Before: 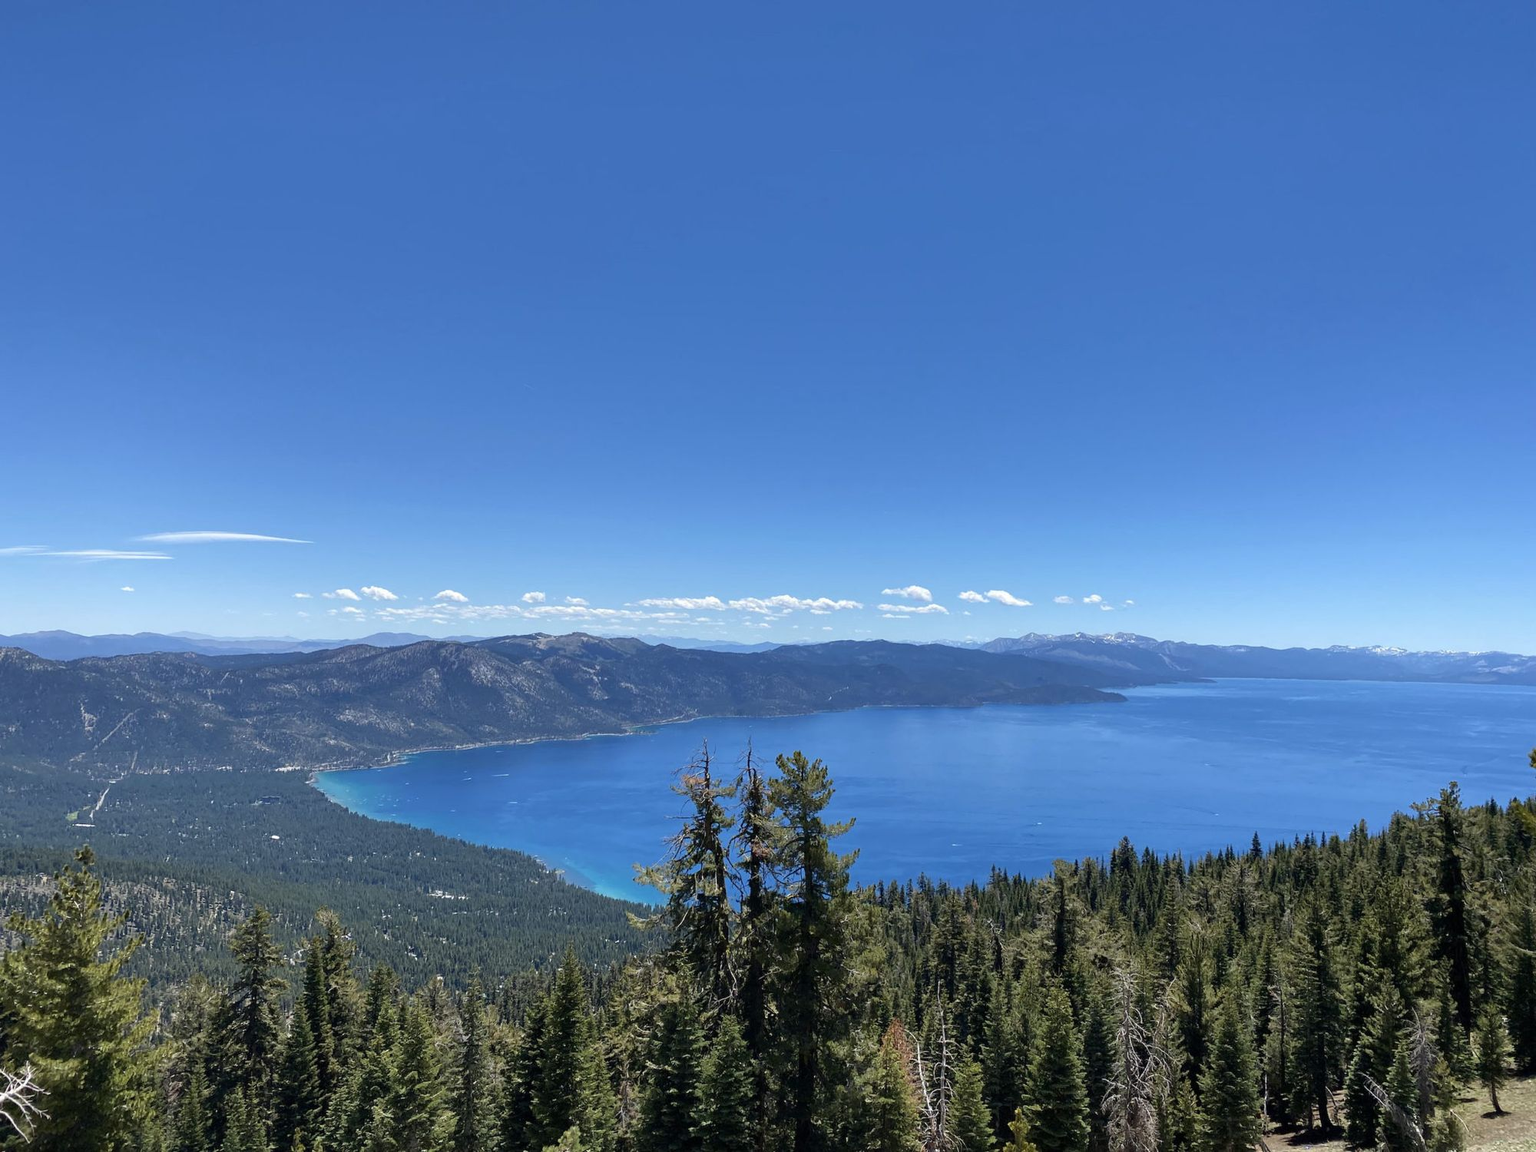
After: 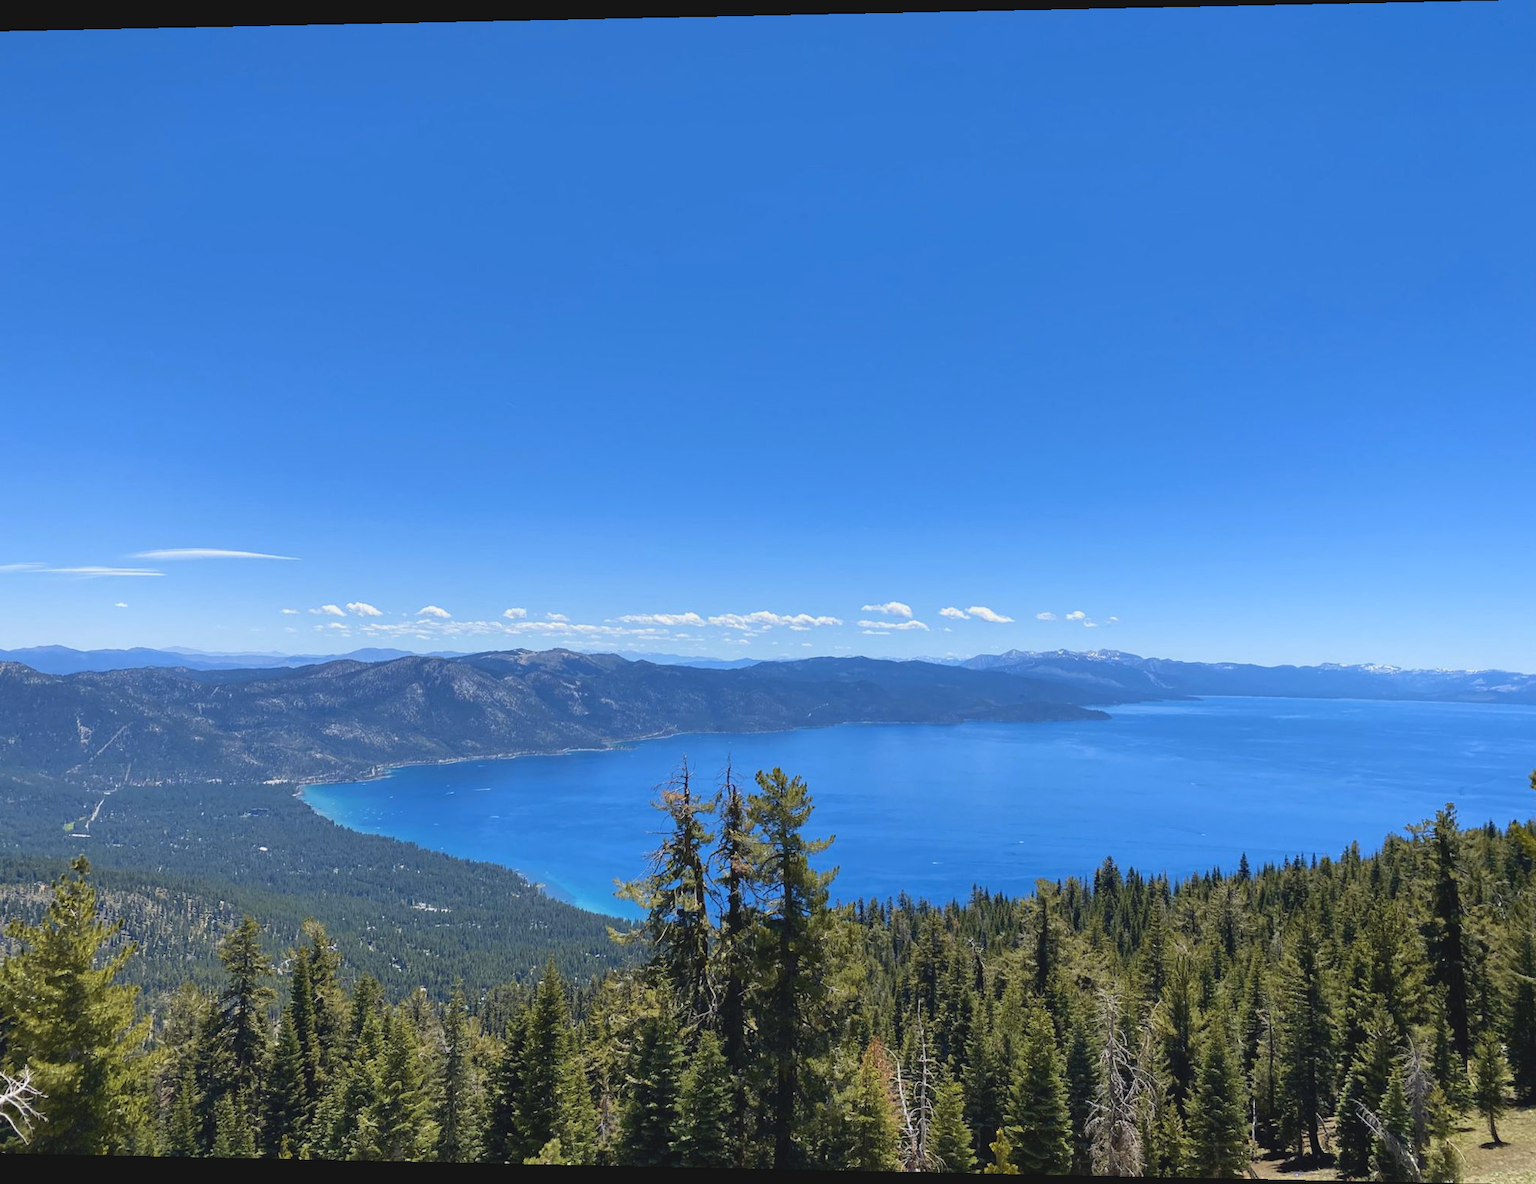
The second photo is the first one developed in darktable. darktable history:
color contrast: green-magenta contrast 0.8, blue-yellow contrast 1.1, unbound 0
rotate and perspective: lens shift (horizontal) -0.055, automatic cropping off
contrast brightness saturation: contrast -0.1, brightness 0.05, saturation 0.08
velvia: on, module defaults
